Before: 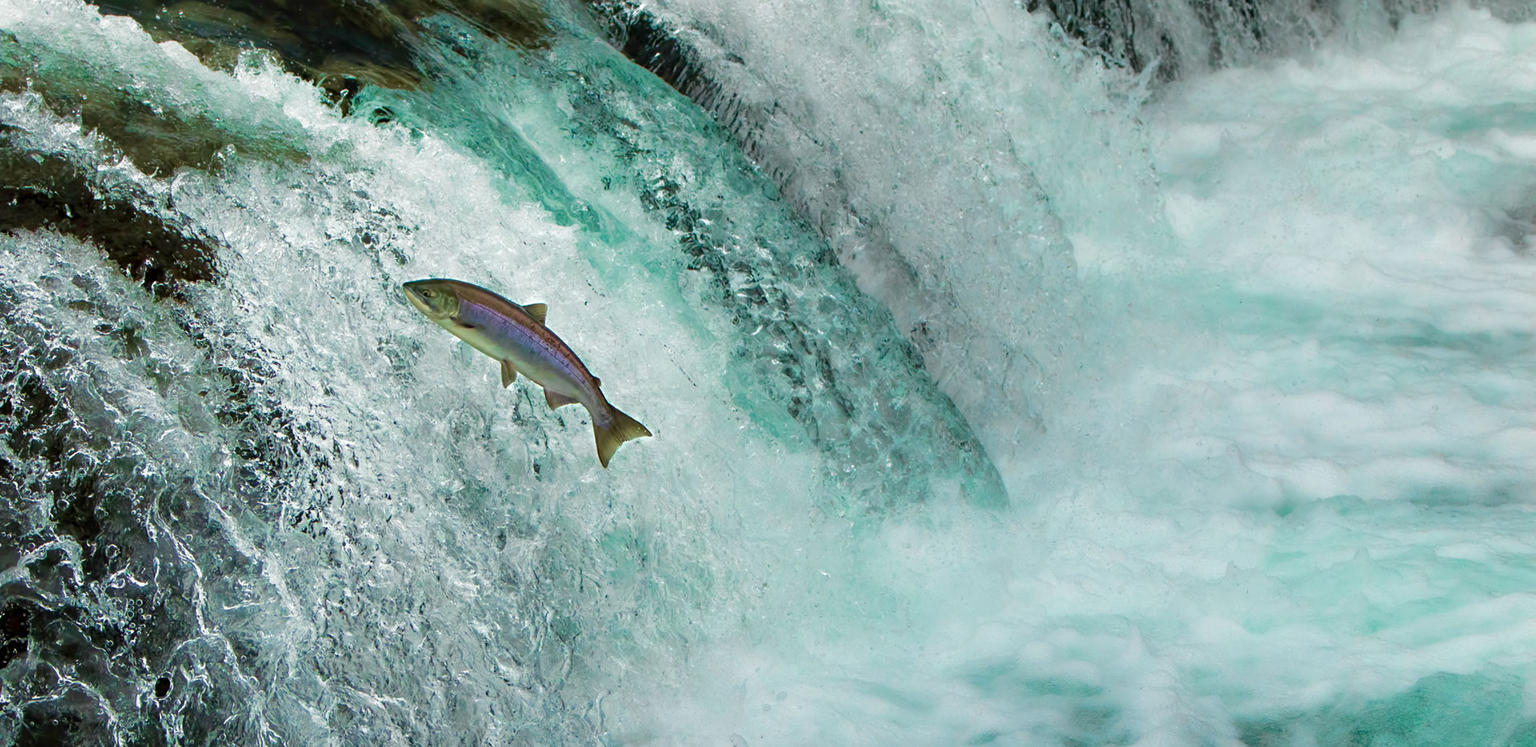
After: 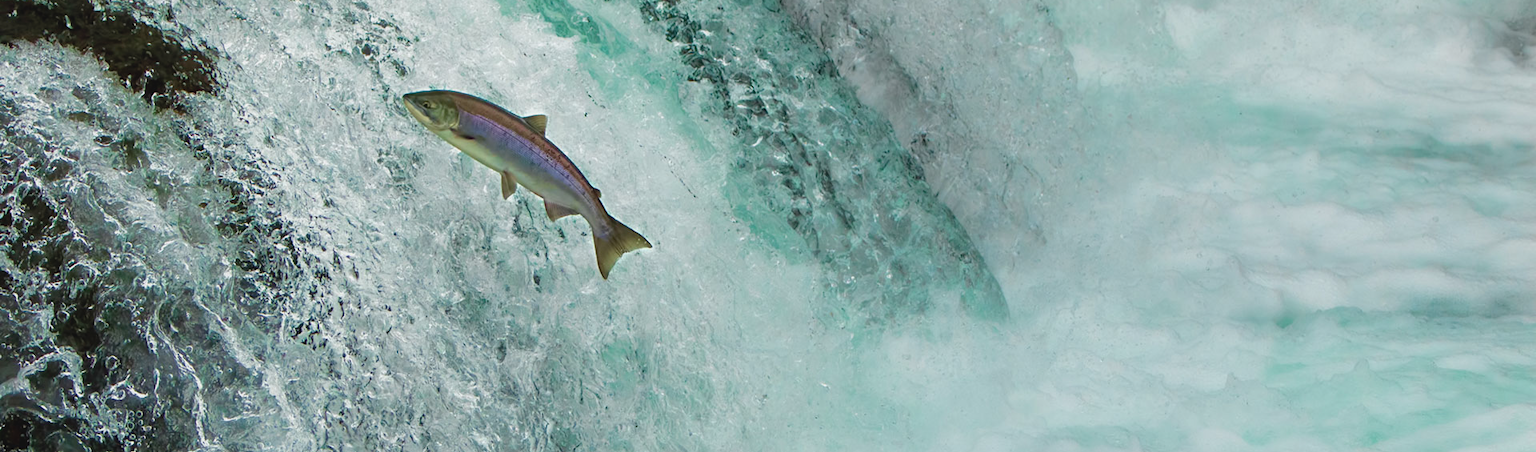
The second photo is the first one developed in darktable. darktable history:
crop and rotate: top 25.357%, bottom 13.942%
contrast brightness saturation: contrast -0.1, saturation -0.1
